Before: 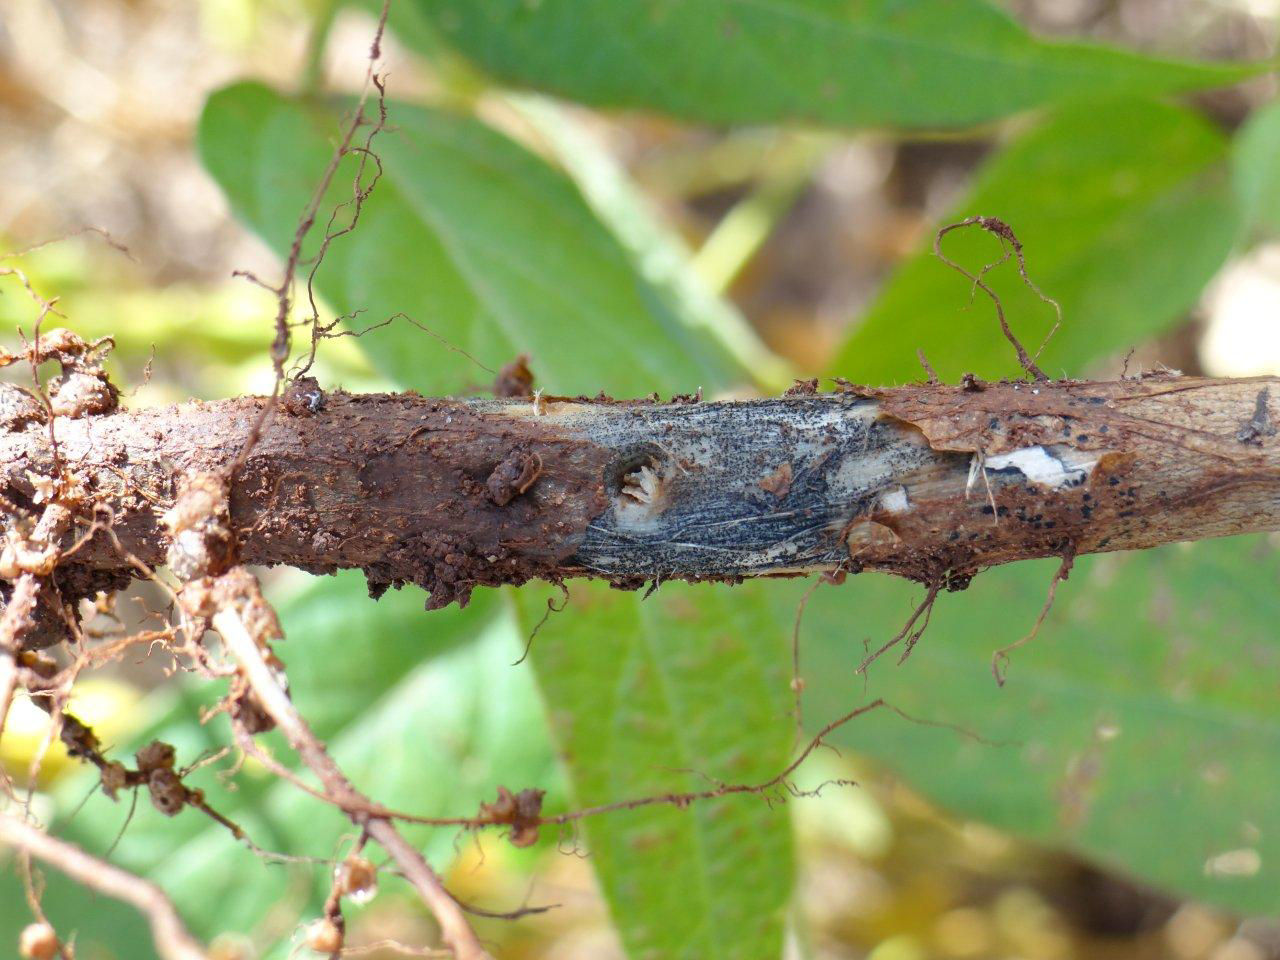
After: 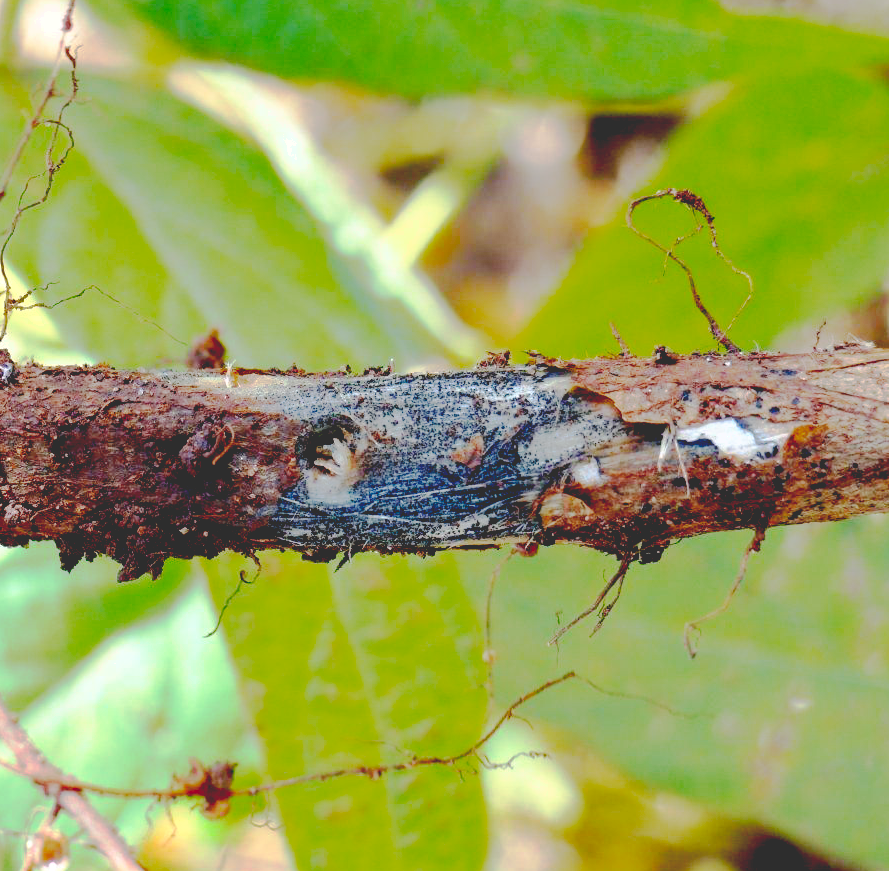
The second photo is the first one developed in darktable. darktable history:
exposure: exposure 0.134 EV, compensate highlight preservation false
contrast brightness saturation: contrast -0.024, brightness -0.009, saturation 0.033
base curve: curves: ch0 [(0.065, 0.026) (0.236, 0.358) (0.53, 0.546) (0.777, 0.841) (0.924, 0.992)], preserve colors none
crop and rotate: left 24.11%, top 2.975%, right 6.434%, bottom 6.25%
